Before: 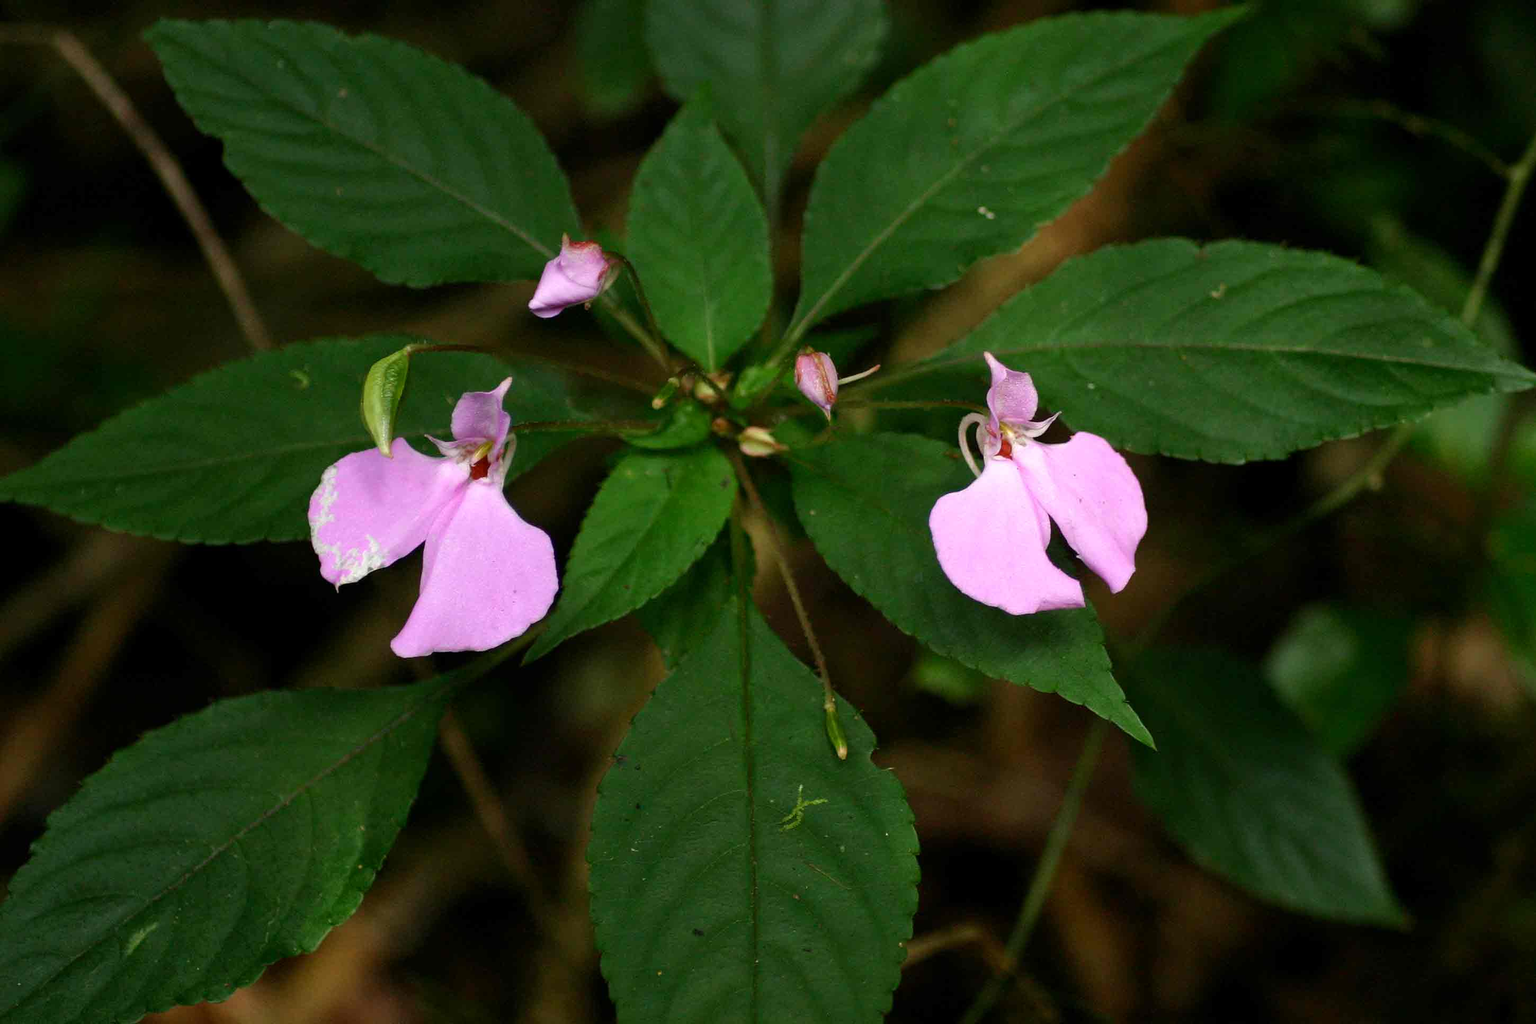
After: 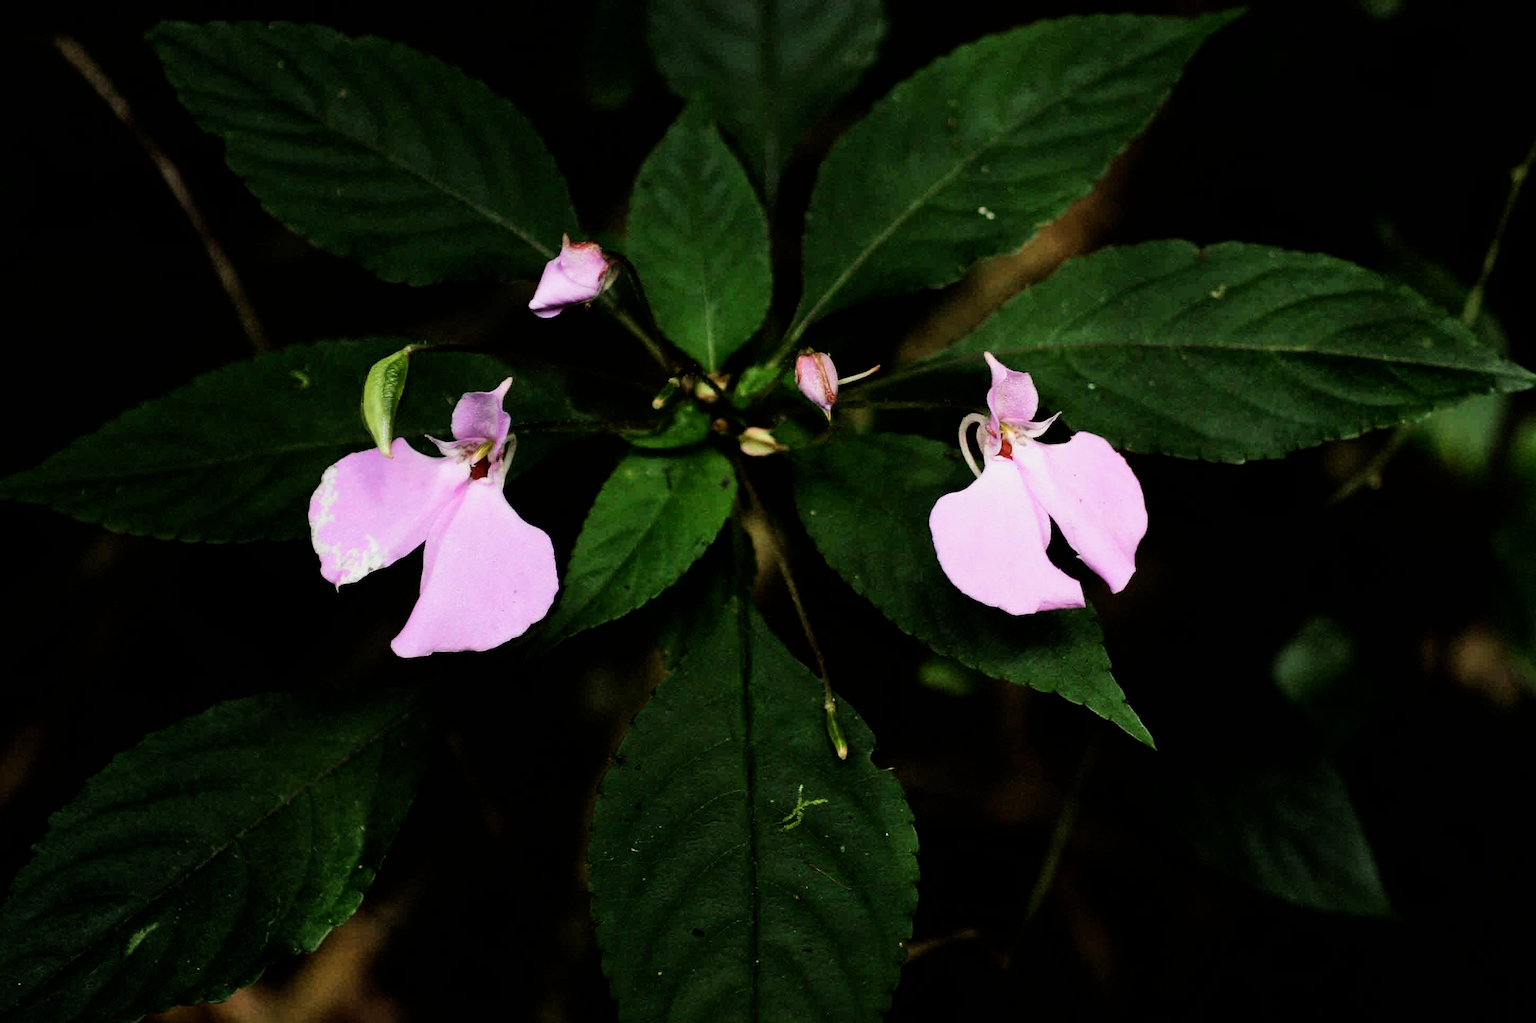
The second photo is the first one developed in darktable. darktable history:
filmic rgb: black relative exposure -5 EV, hardness 2.88, contrast 1.4, highlights saturation mix -30%
tone equalizer: -8 EV -0.417 EV, -7 EV -0.389 EV, -6 EV -0.333 EV, -5 EV -0.222 EV, -3 EV 0.222 EV, -2 EV 0.333 EV, -1 EV 0.389 EV, +0 EV 0.417 EV, edges refinement/feathering 500, mask exposure compensation -1.57 EV, preserve details no
